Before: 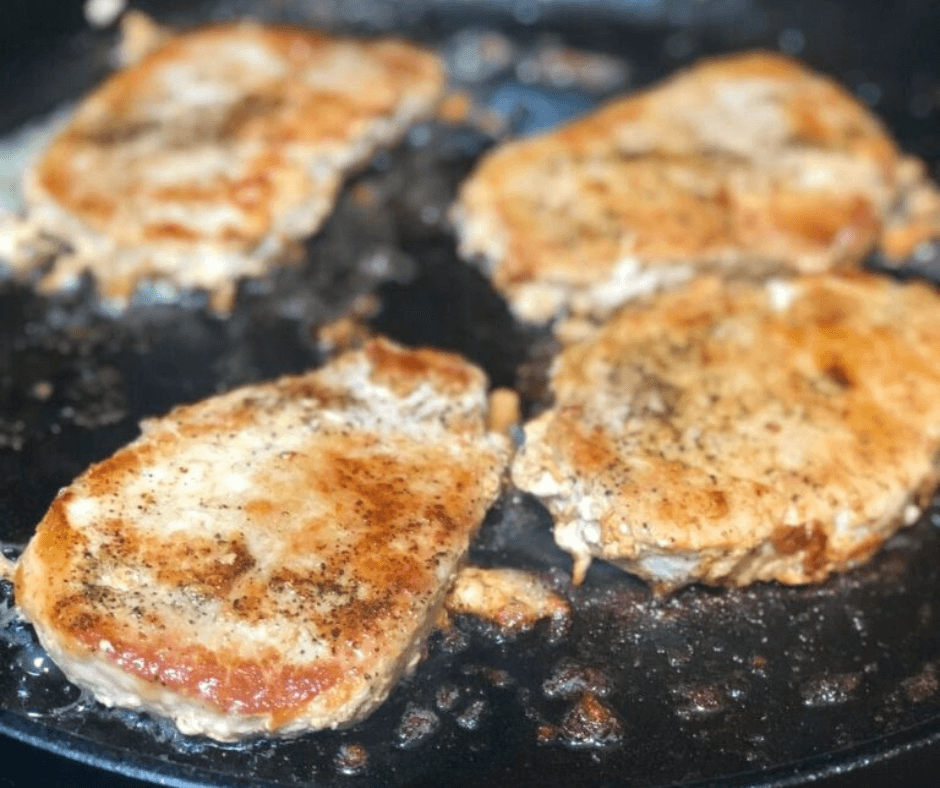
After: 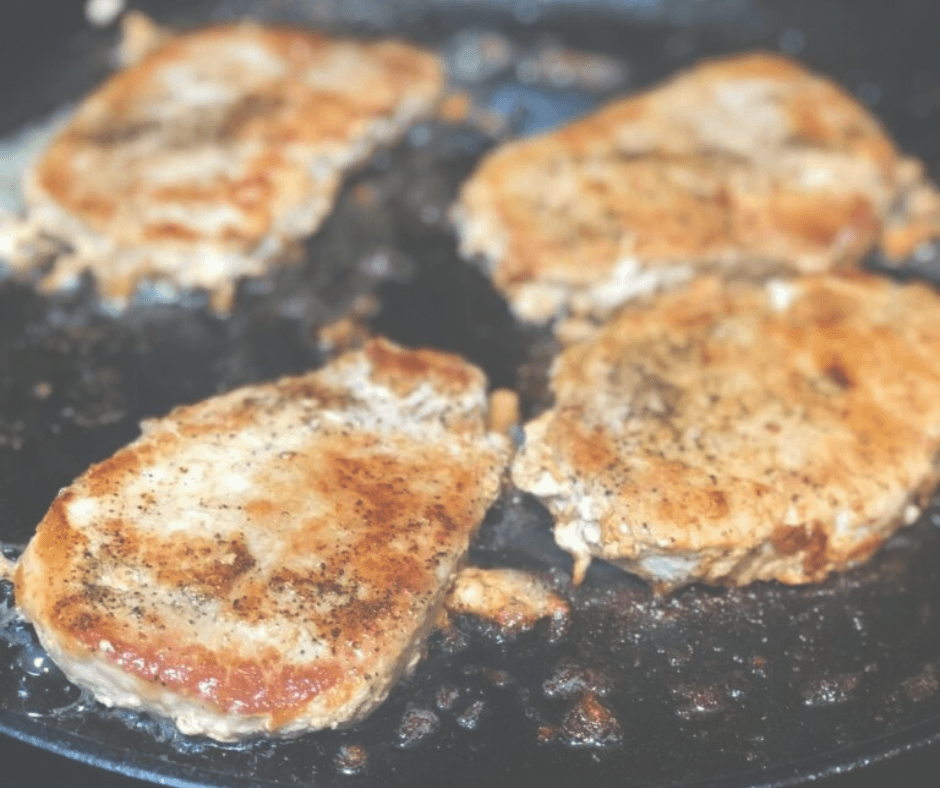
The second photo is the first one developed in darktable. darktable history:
exposure: black level correction -0.061, exposure -0.049 EV, compensate highlight preservation false
